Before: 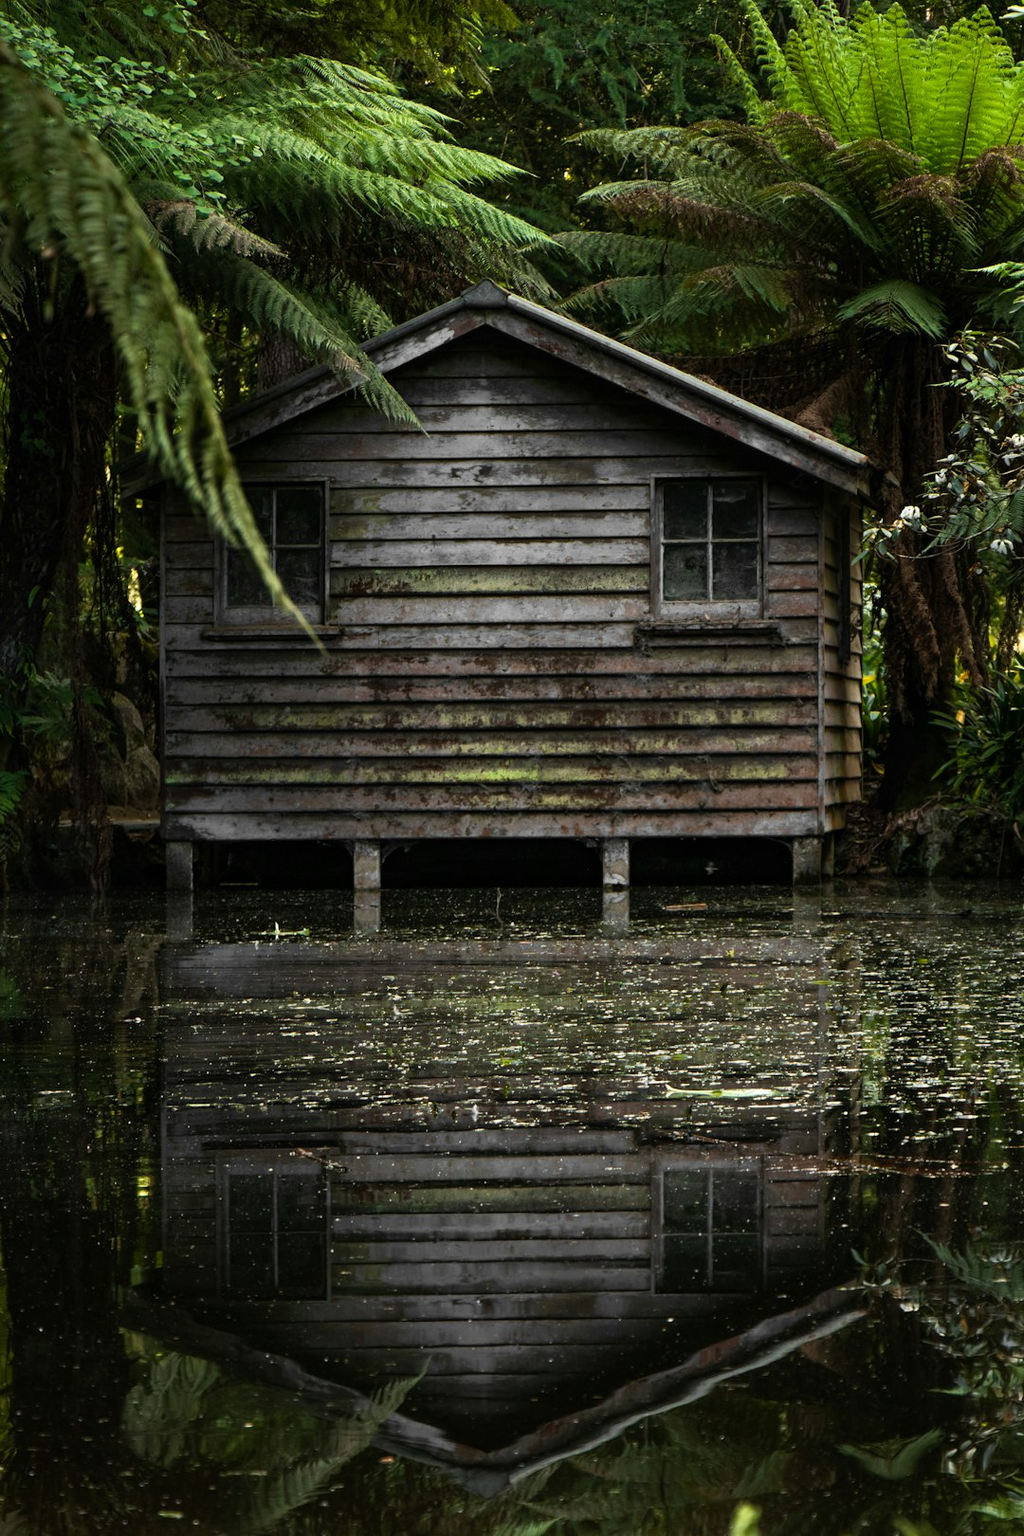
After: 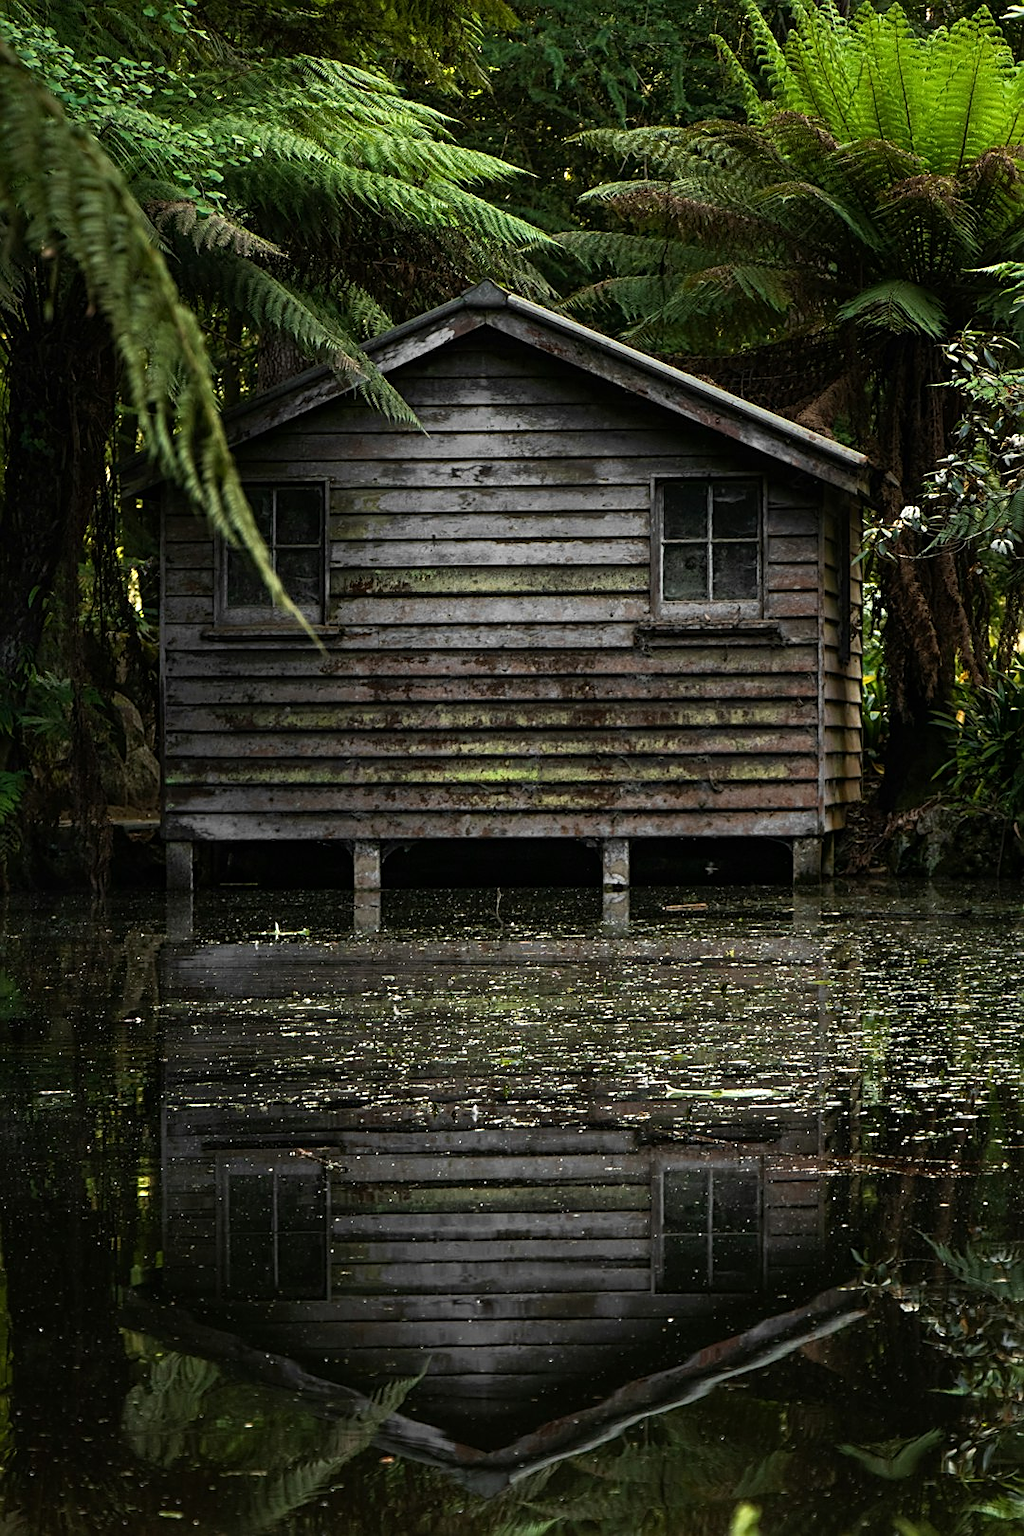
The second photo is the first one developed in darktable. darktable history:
sharpen: on, module defaults
color calibration: illuminant same as pipeline (D50), adaptation none (bypass), x 0.334, y 0.334, temperature 5023.23 K
